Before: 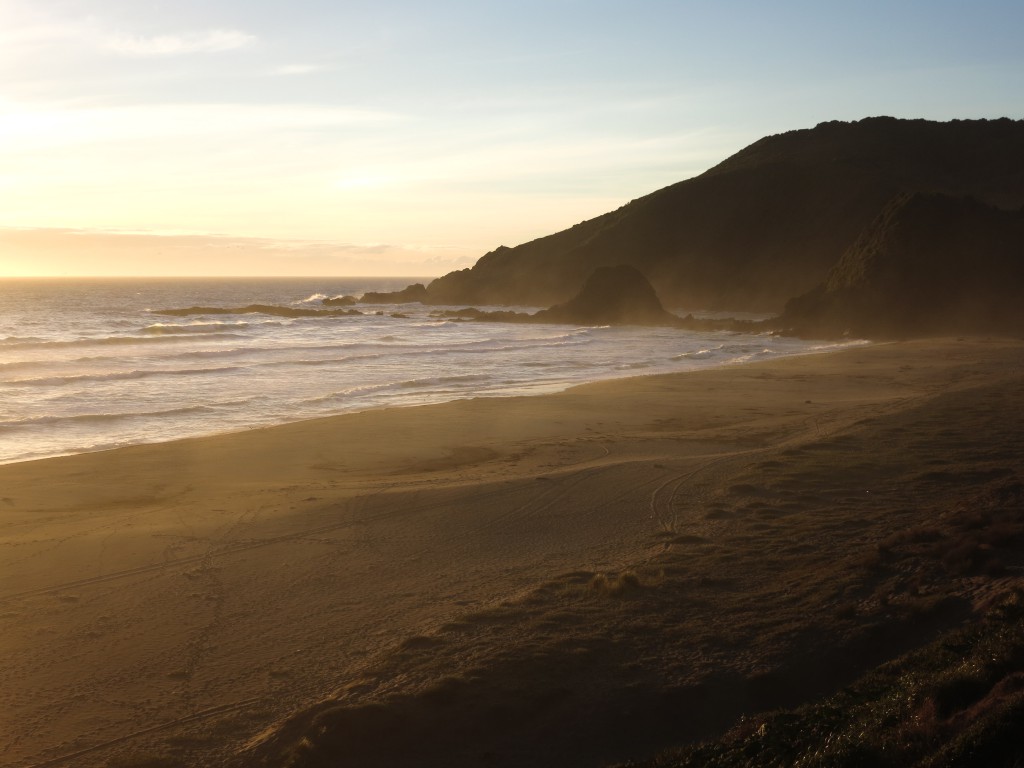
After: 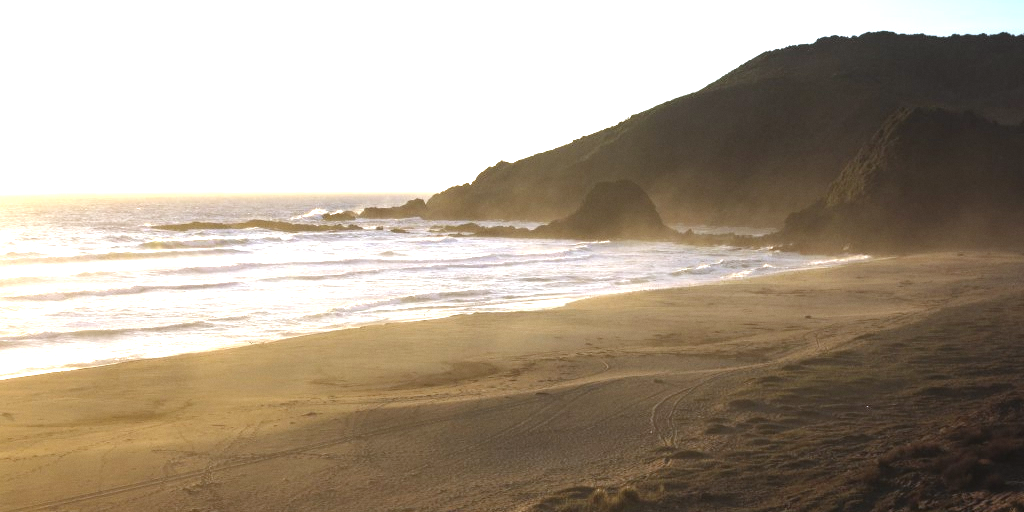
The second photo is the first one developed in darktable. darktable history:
crop: top 11.166%, bottom 22.168%
white balance: red 0.931, blue 1.11
exposure: black level correction -0.002, exposure 1.35 EV, compensate highlight preservation false
local contrast: highlights 25%, shadows 75%, midtone range 0.75
grain: coarseness 14.57 ISO, strength 8.8%
